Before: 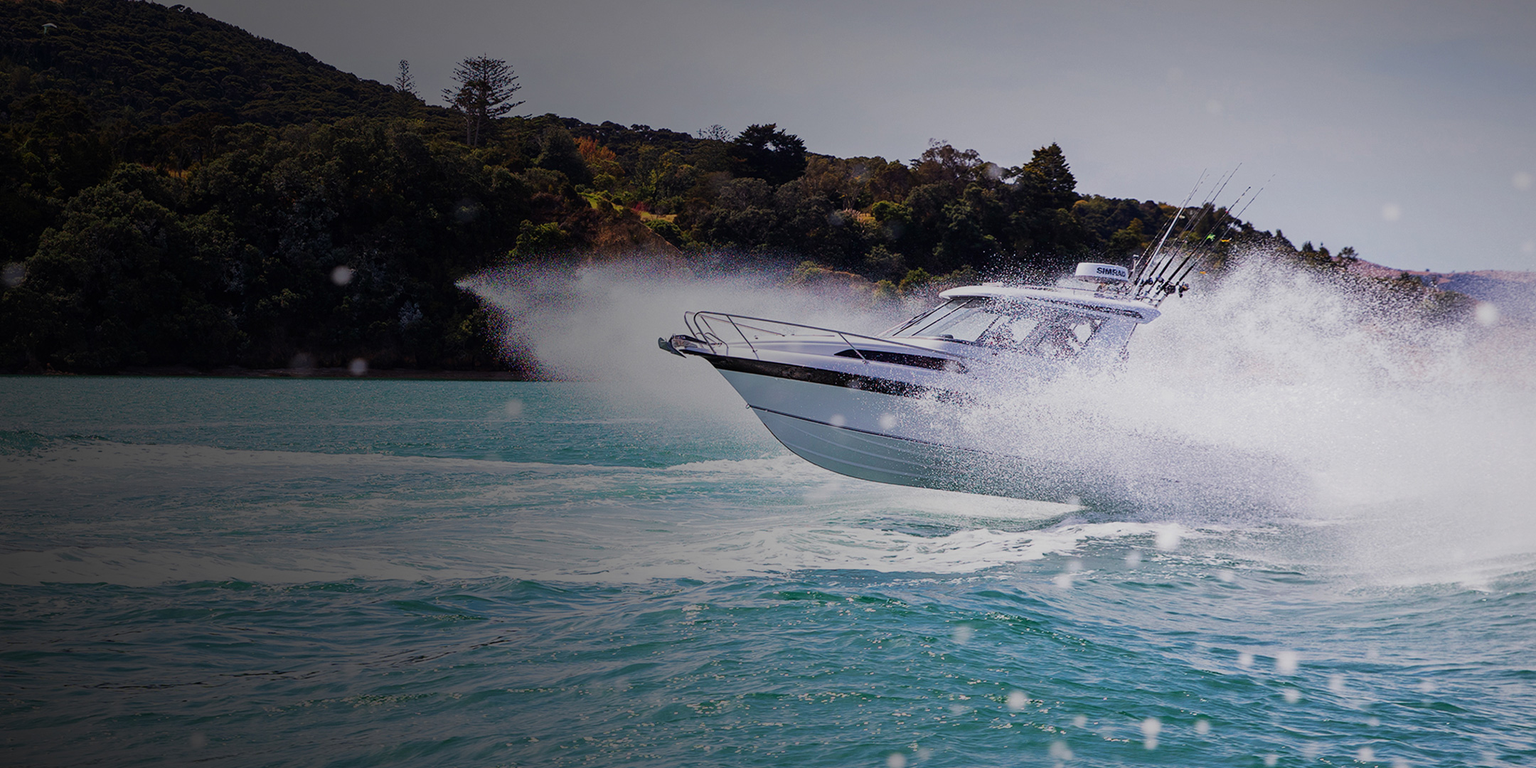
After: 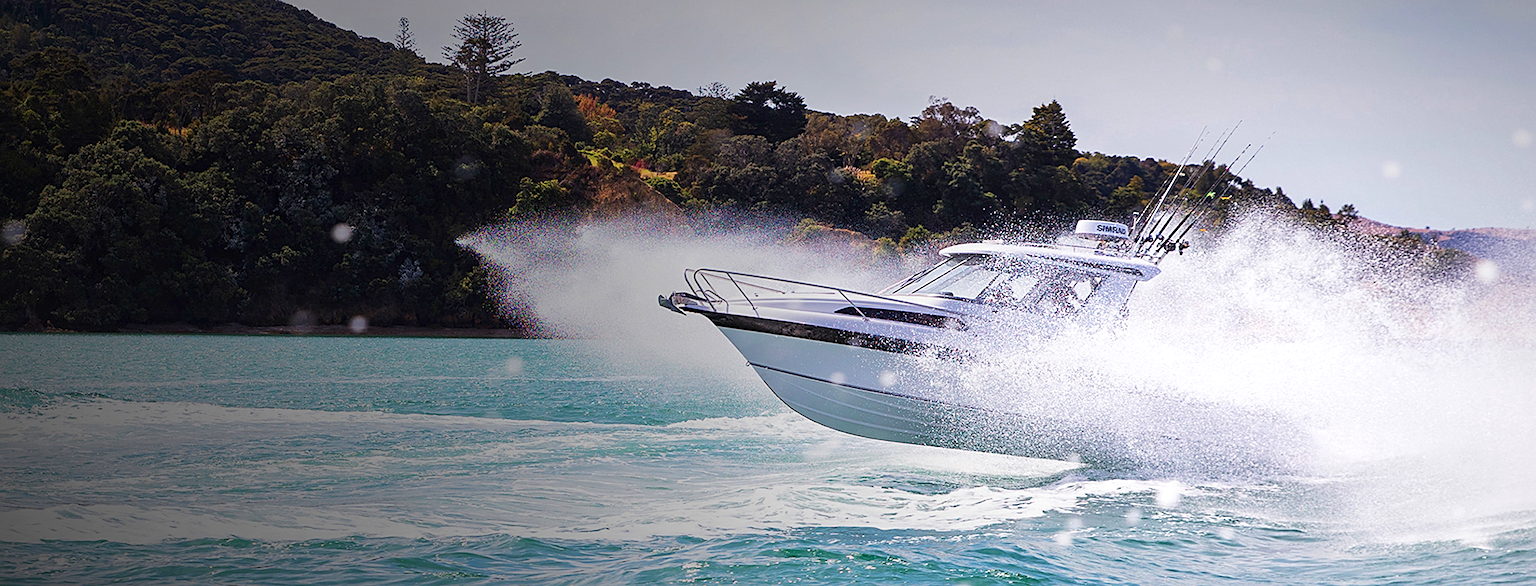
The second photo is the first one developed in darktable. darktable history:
exposure: black level correction 0, exposure 1.199 EV, compensate highlight preservation false
tone equalizer: -8 EV -0.002 EV, -7 EV 0.003 EV, -6 EV -0.043 EV, -5 EV 0.015 EV, -4 EV -0.021 EV, -3 EV 0.012 EV, -2 EV -0.061 EV, -1 EV -0.307 EV, +0 EV -0.553 EV, smoothing 1
sharpen: on, module defaults
crop: top 5.63%, bottom 17.943%
